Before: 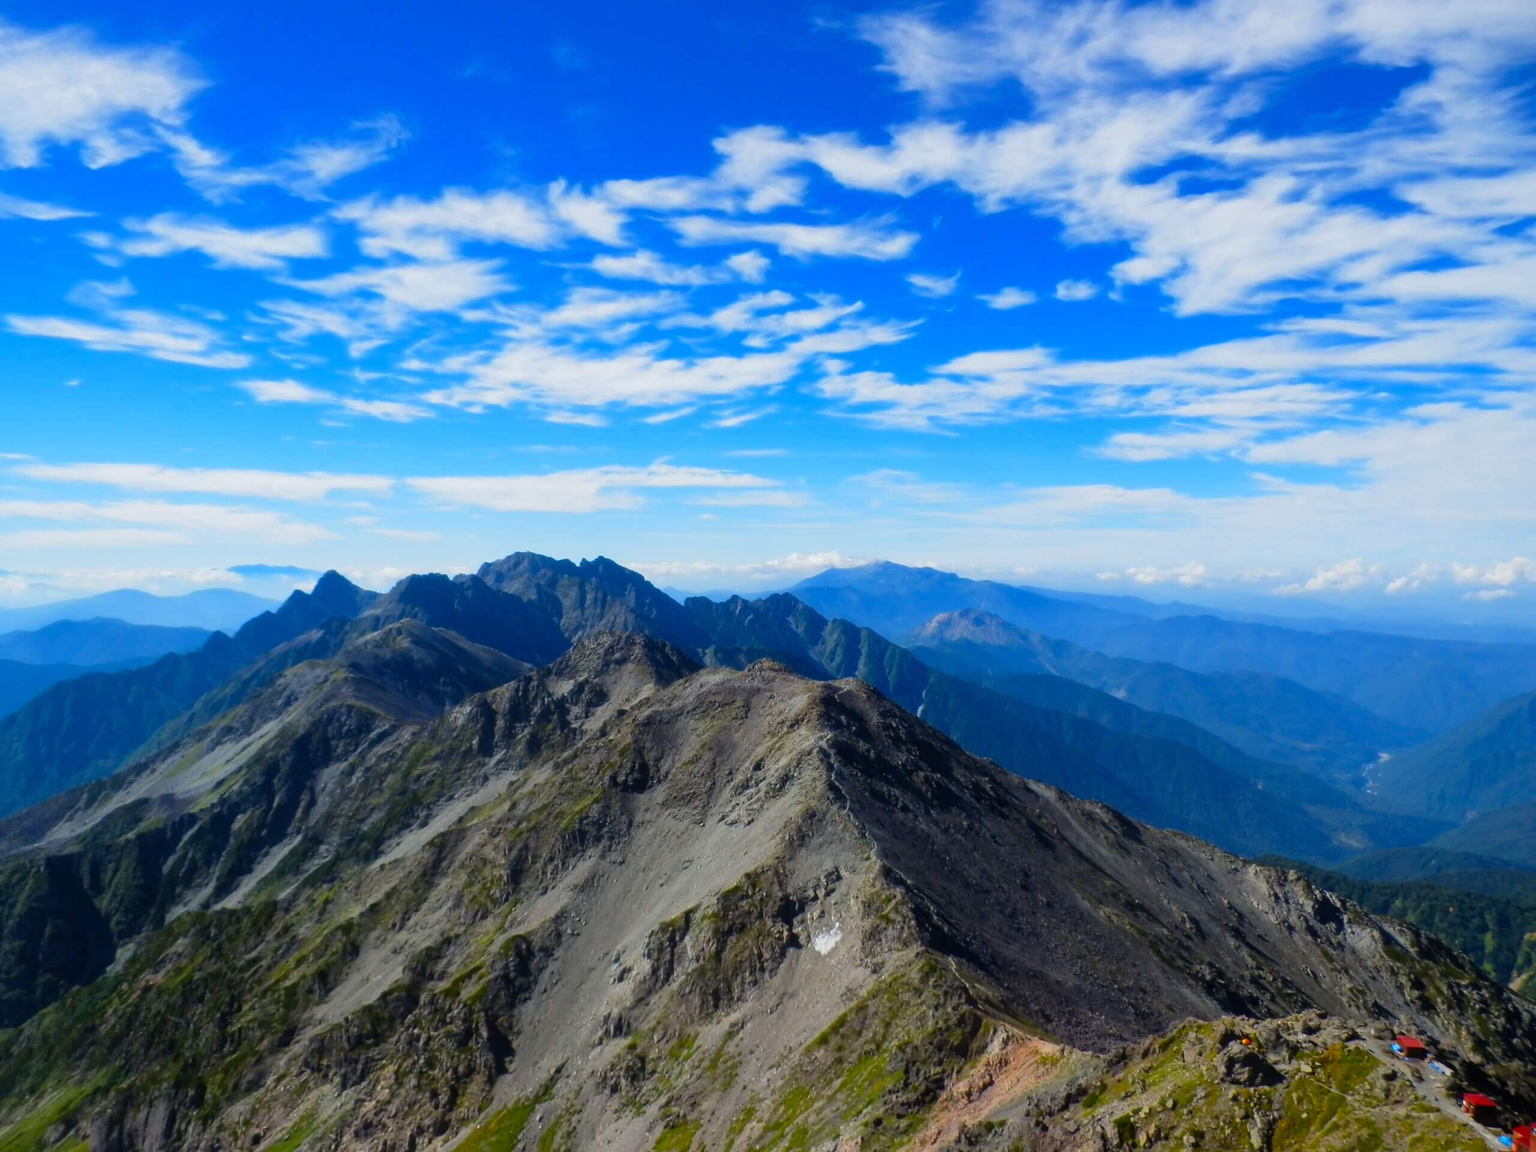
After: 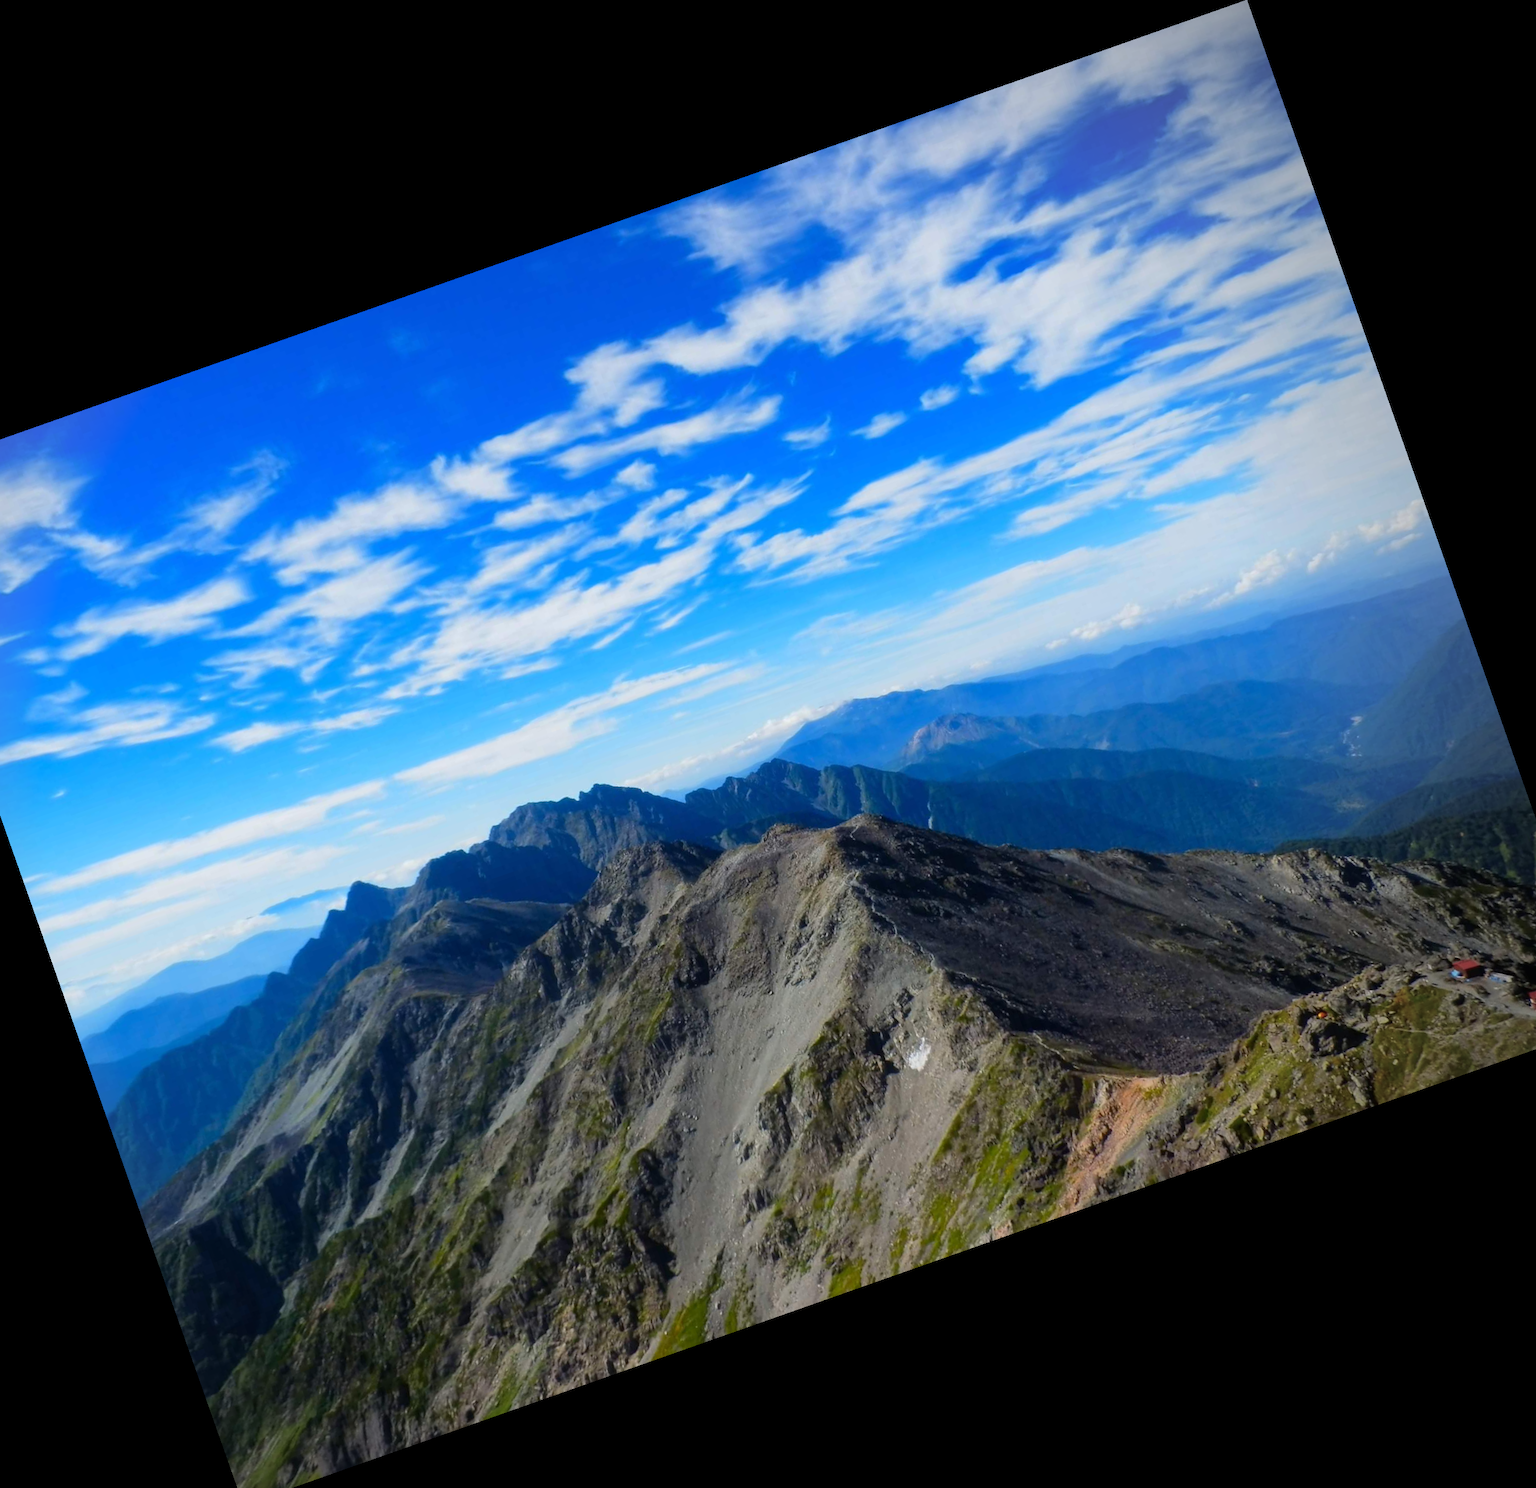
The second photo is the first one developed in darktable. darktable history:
vignetting: center (-0.15, 0.013)
crop and rotate: angle 19.43°, left 6.812%, right 4.125%, bottom 1.087%
rotate and perspective: rotation 0.174°, lens shift (vertical) 0.013, lens shift (horizontal) 0.019, shear 0.001, automatic cropping original format, crop left 0.007, crop right 0.991, crop top 0.016, crop bottom 0.997
